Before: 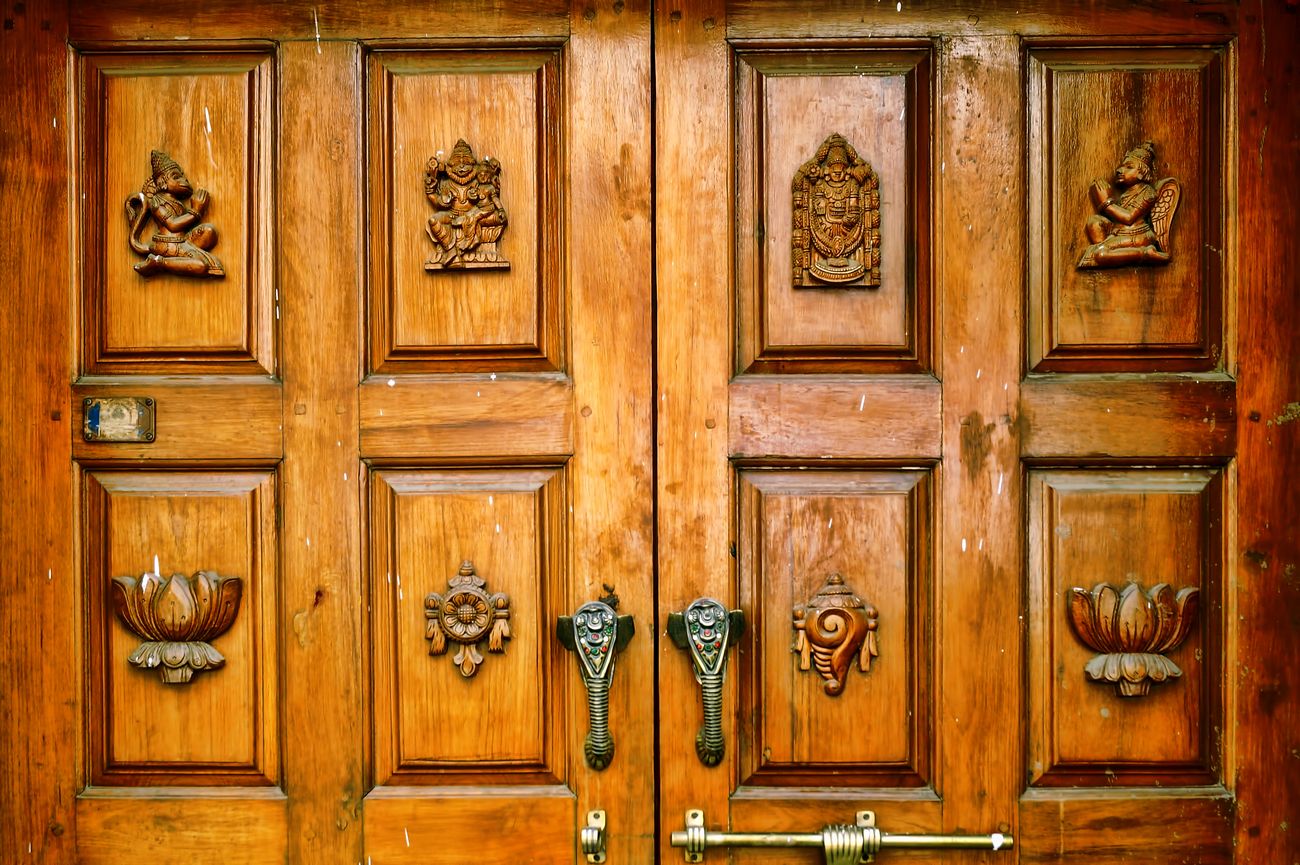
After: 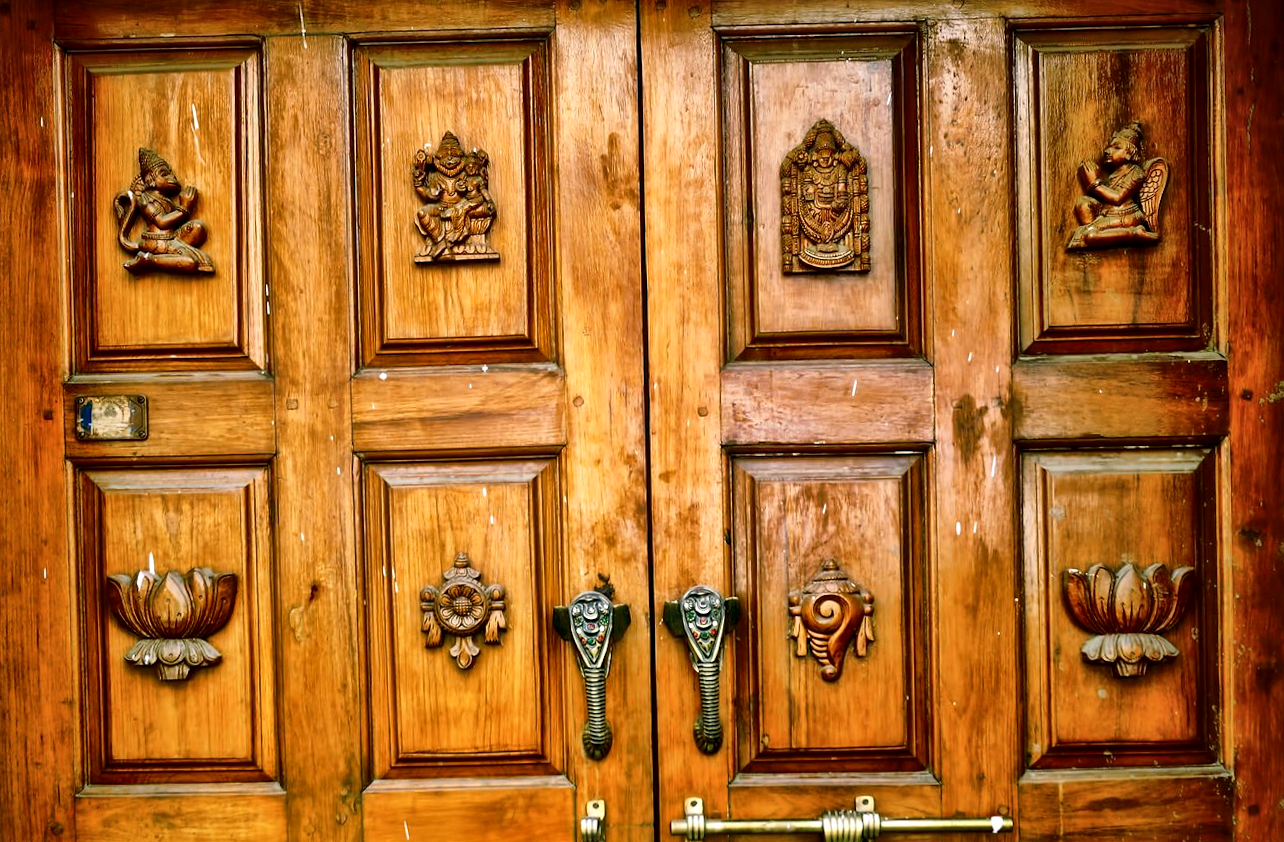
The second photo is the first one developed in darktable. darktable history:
rotate and perspective: rotation -1°, crop left 0.011, crop right 0.989, crop top 0.025, crop bottom 0.975
local contrast: mode bilateral grid, contrast 50, coarseness 50, detail 150%, midtone range 0.2
